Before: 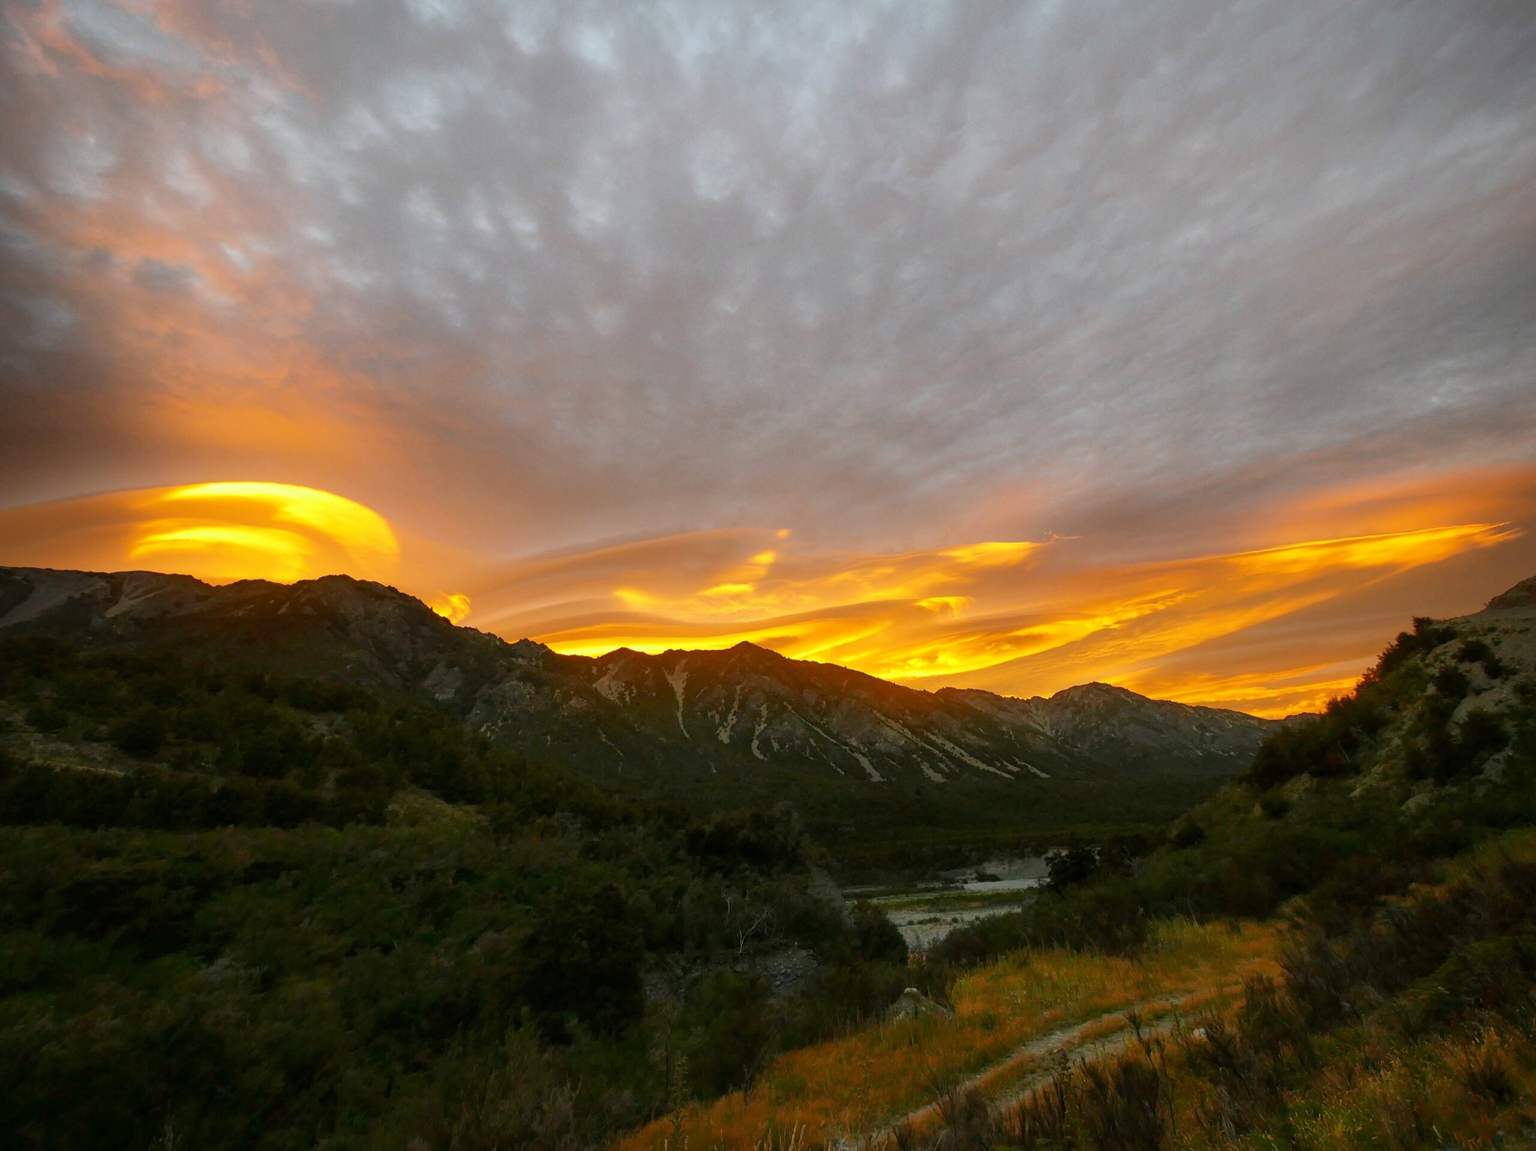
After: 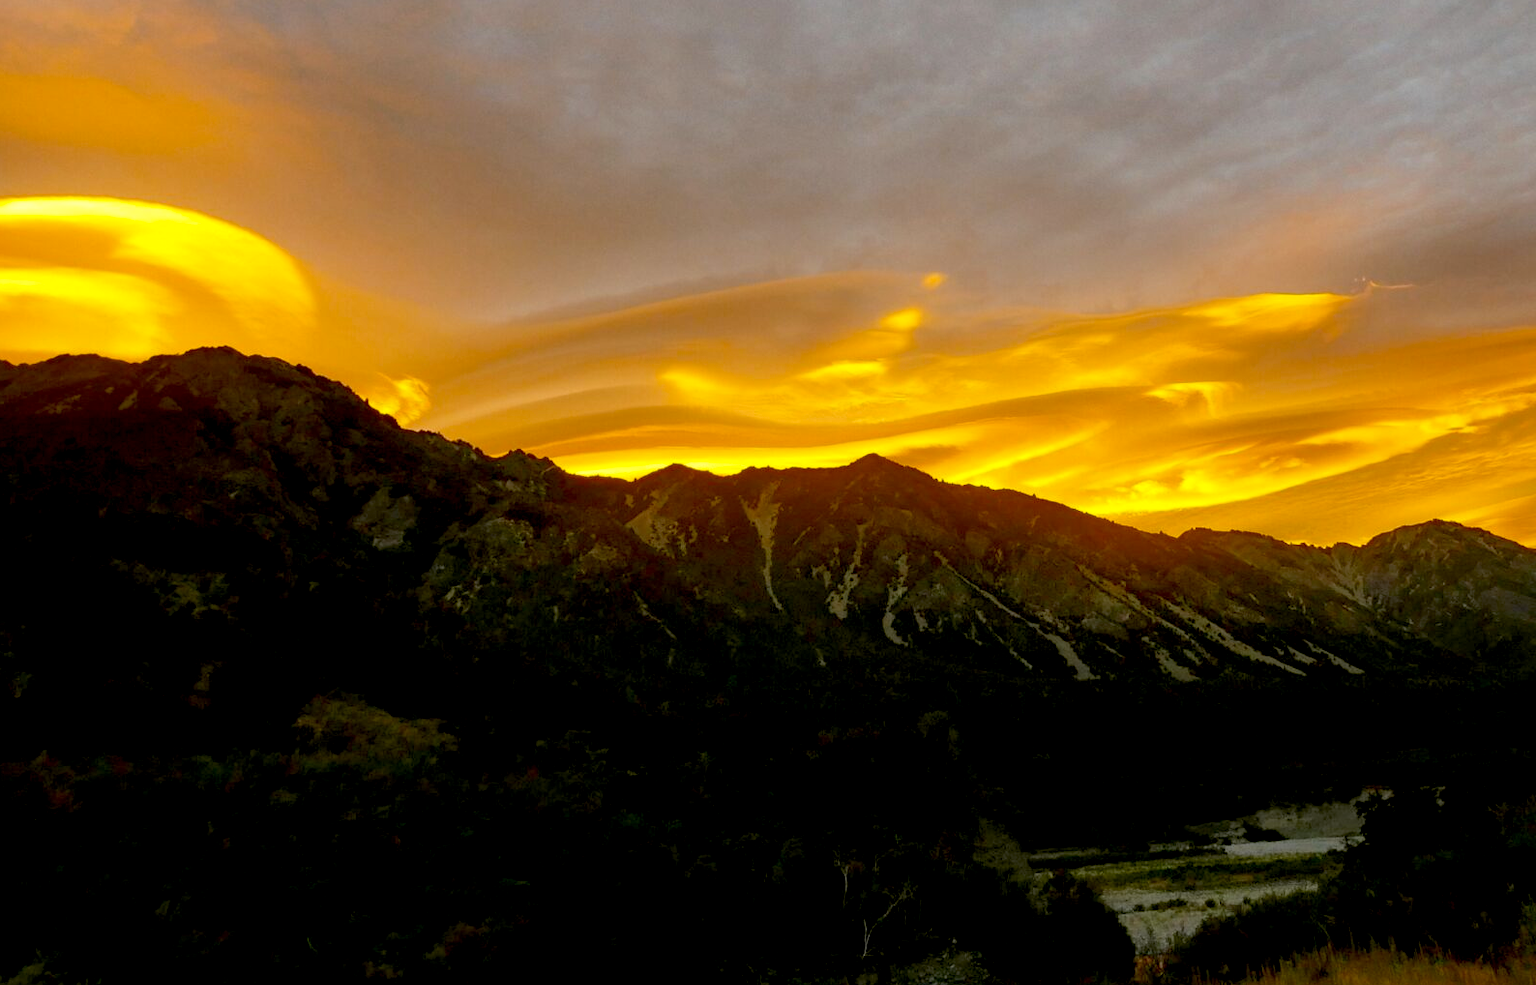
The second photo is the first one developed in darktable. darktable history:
crop: left 13.312%, top 31.28%, right 24.627%, bottom 15.582%
tone equalizer: on, module defaults
exposure: black level correction 0.016, exposure -0.009 EV, compensate highlight preservation false
color contrast: green-magenta contrast 0.85, blue-yellow contrast 1.25, unbound 0
